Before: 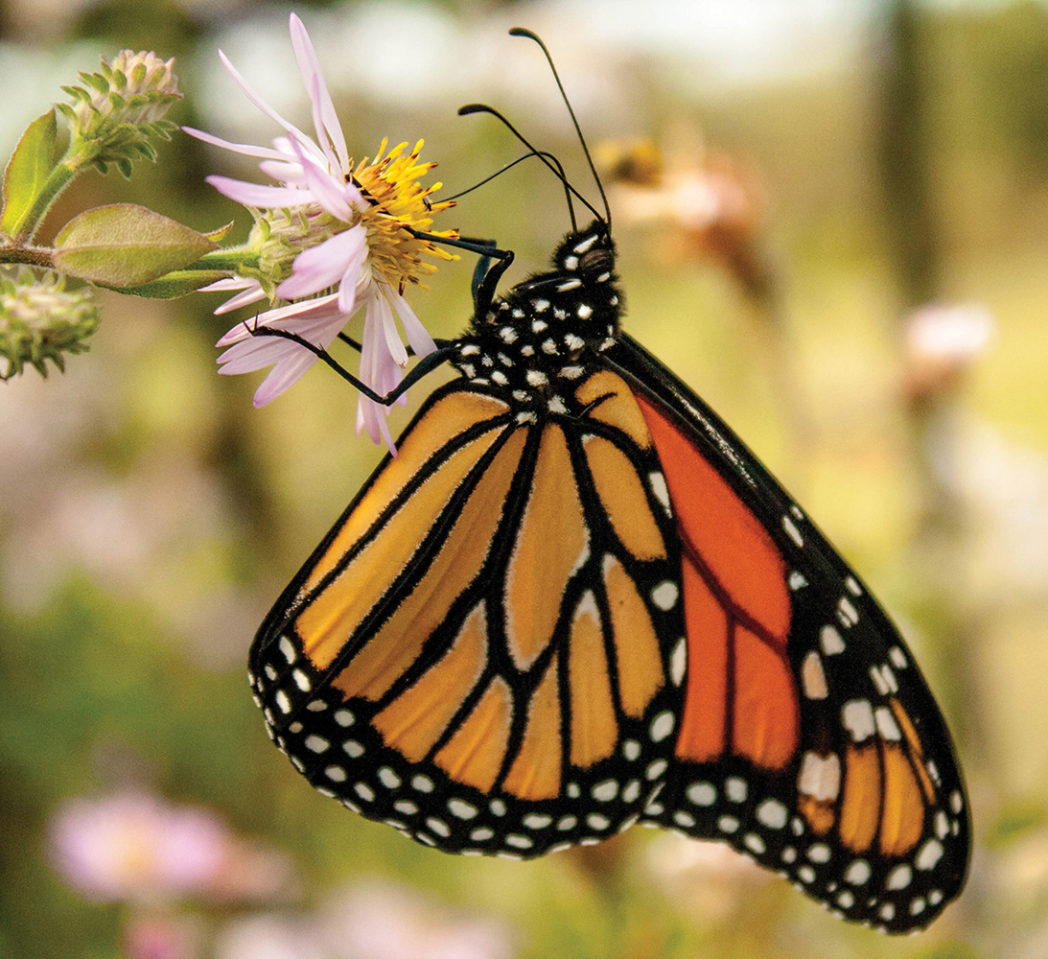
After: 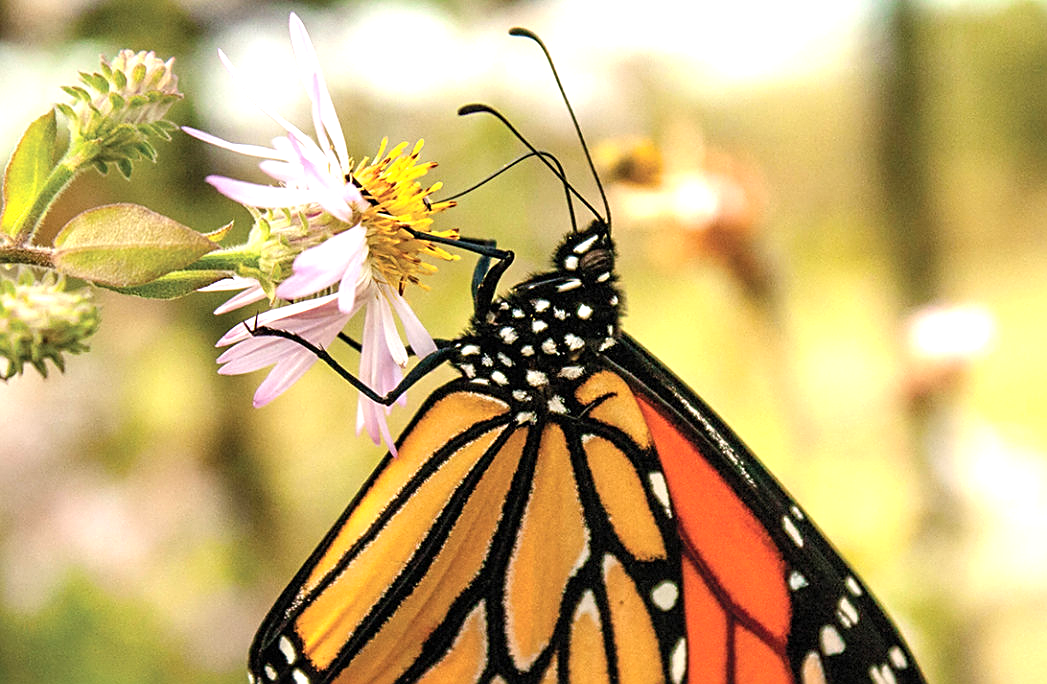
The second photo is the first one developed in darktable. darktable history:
crop: bottom 28.576%
sharpen: on, module defaults
exposure: black level correction 0, exposure 0.7 EV, compensate exposure bias true, compensate highlight preservation false
